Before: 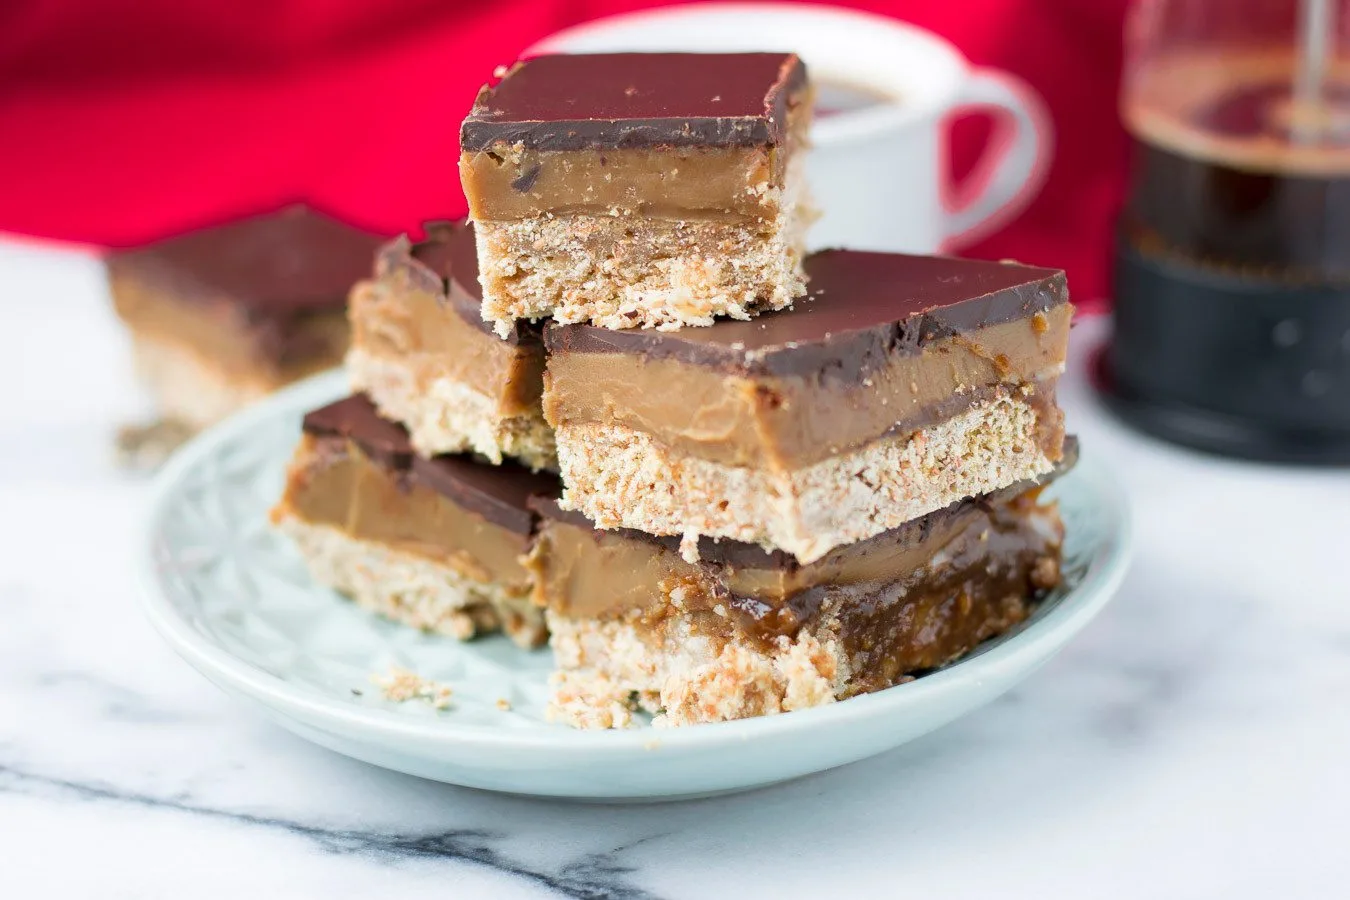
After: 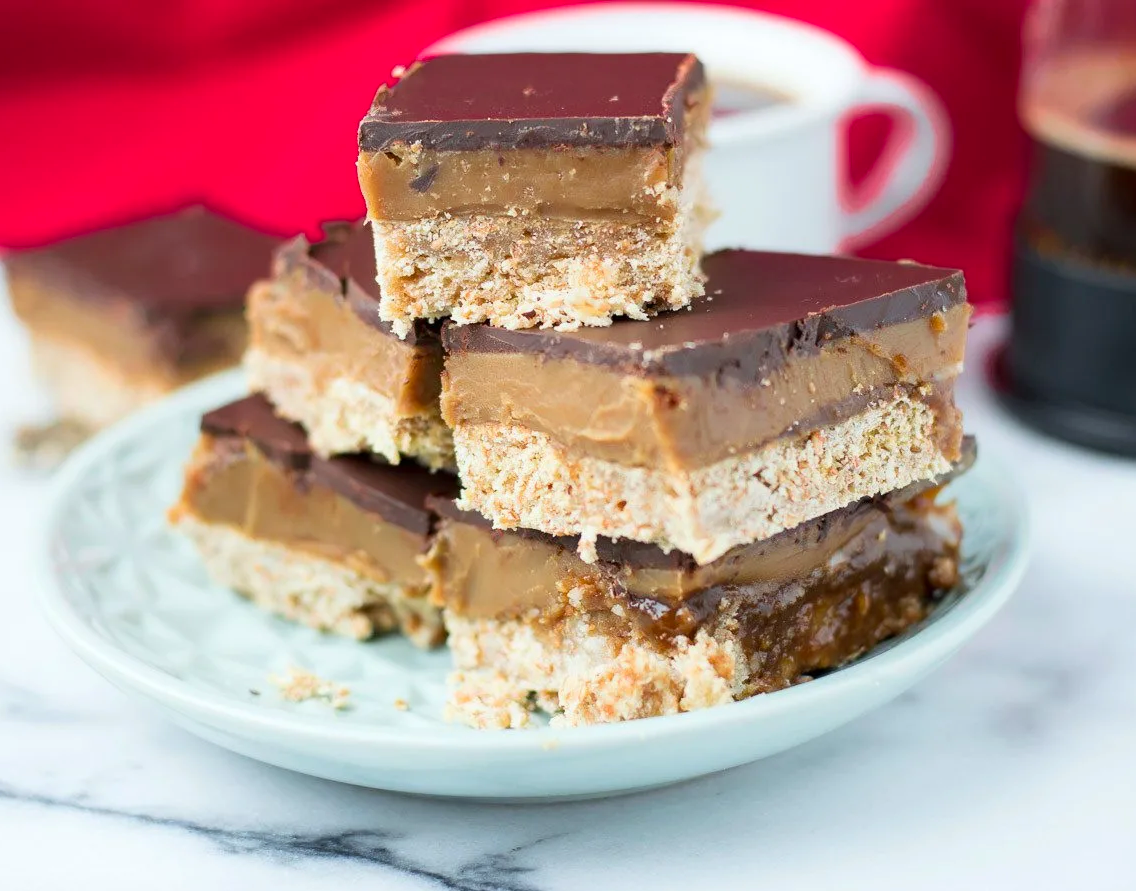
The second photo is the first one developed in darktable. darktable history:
contrast brightness saturation: contrast 0.1, brightness 0.03, saturation 0.09
white balance: red 0.978, blue 0.999
crop: left 7.598%, right 7.873%
